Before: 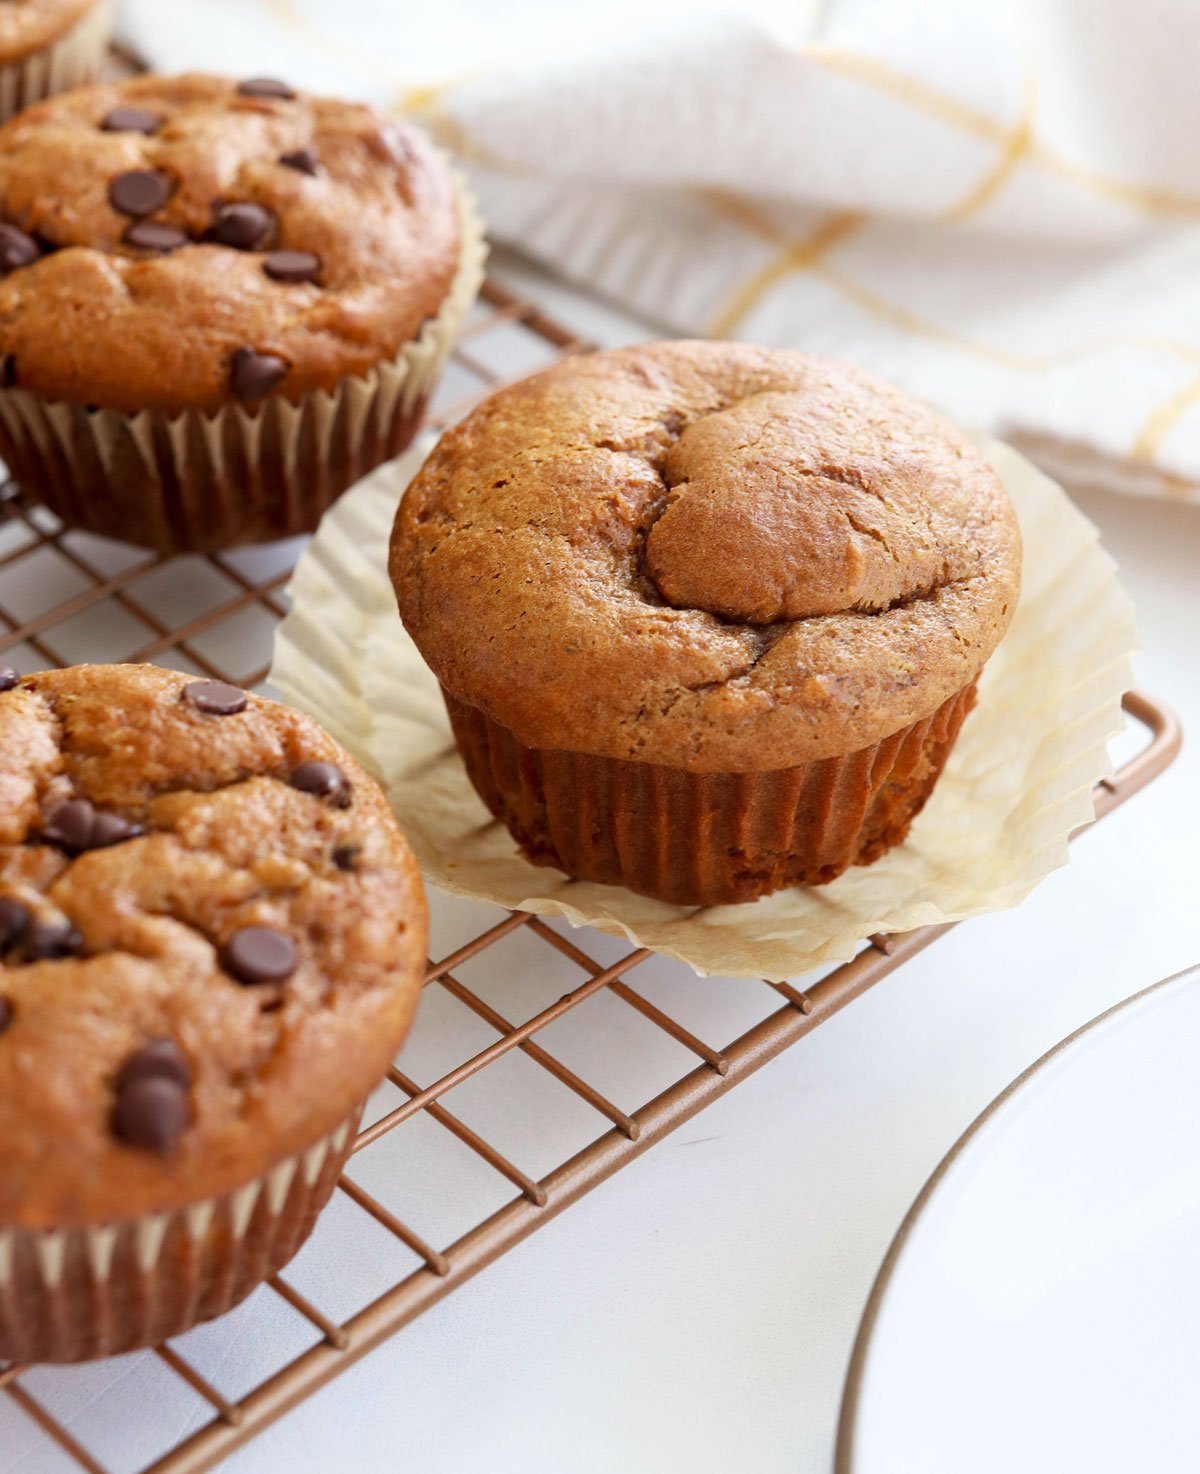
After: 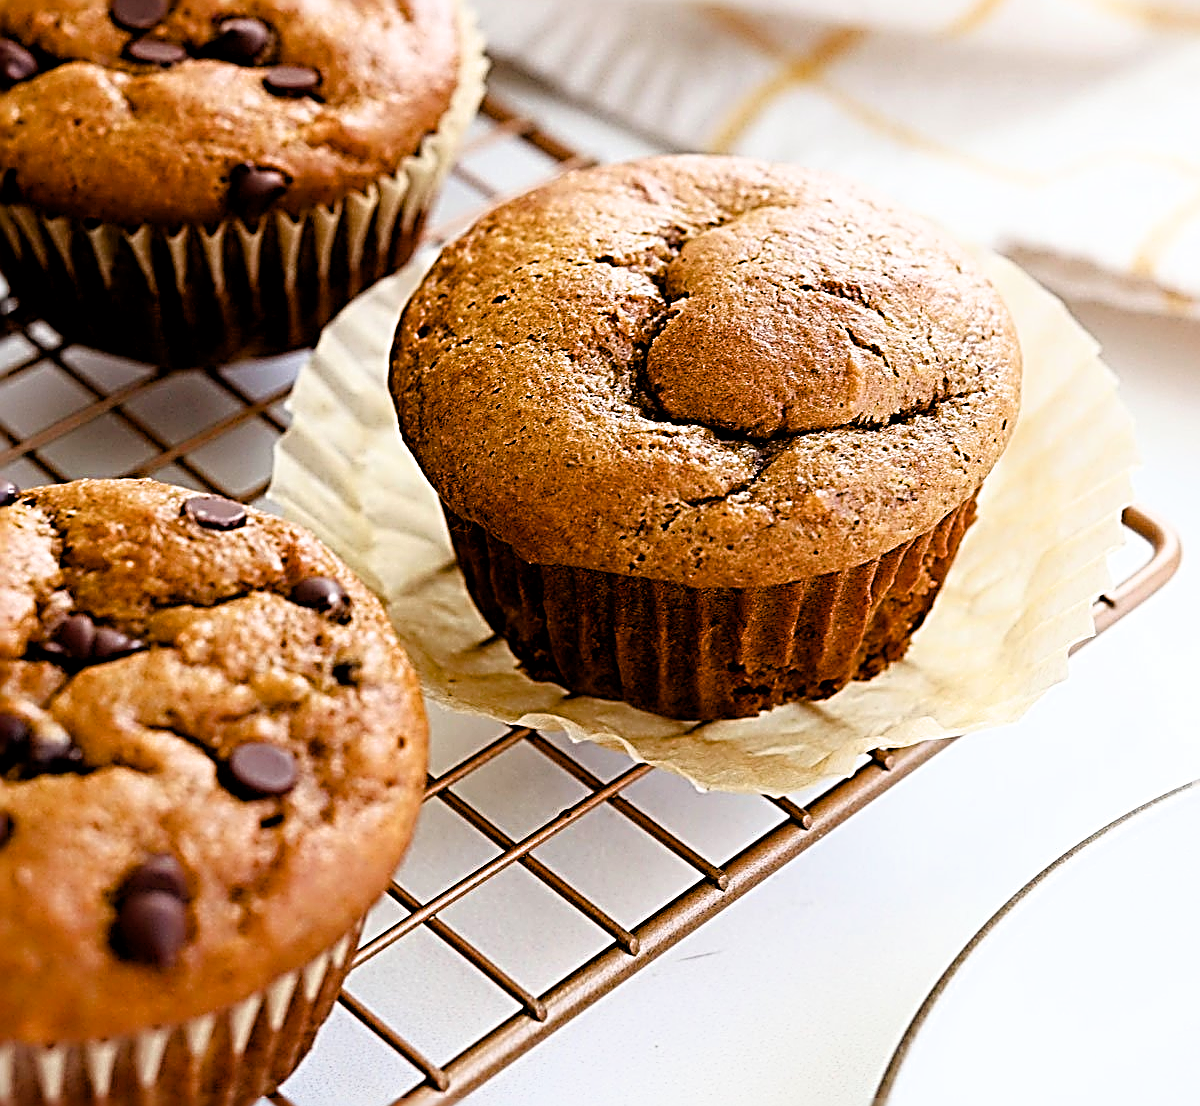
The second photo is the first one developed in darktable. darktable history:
sharpen: radius 3.142, amount 1.739
filmic rgb: black relative exposure -3.64 EV, white relative exposure 2.44 EV, hardness 3.28
color balance rgb: perceptual saturation grading › global saturation 20%, perceptual saturation grading › highlights -13.881%, perceptual saturation grading › shadows 49.787%
crop and rotate: top 12.588%, bottom 12.32%
